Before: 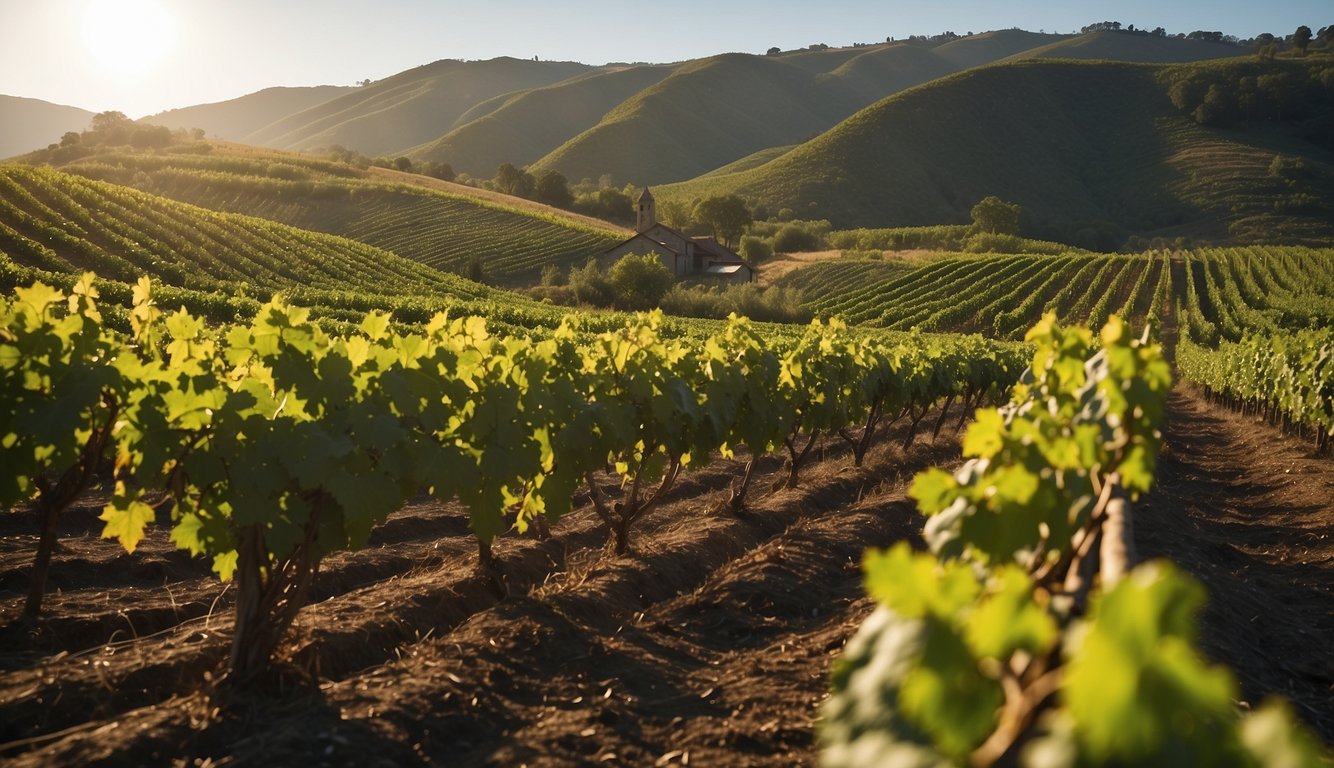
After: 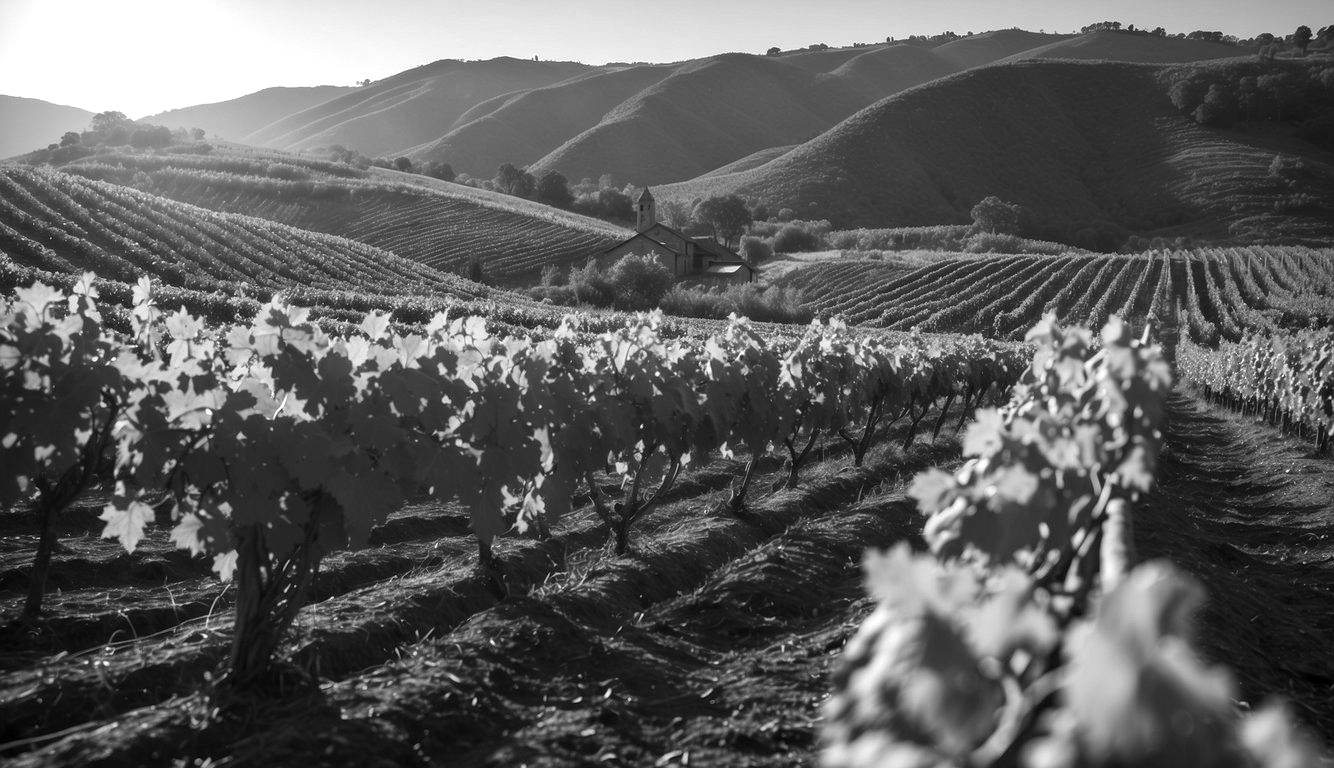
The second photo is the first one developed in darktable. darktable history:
color balance: mode lift, gamma, gain (sRGB), lift [0.997, 0.979, 1.021, 1.011], gamma [1, 1.084, 0.916, 0.998], gain [1, 0.87, 1.13, 1.101], contrast 4.55%, contrast fulcrum 38.24%, output saturation 104.09%
local contrast: on, module defaults
monochrome: on, module defaults
